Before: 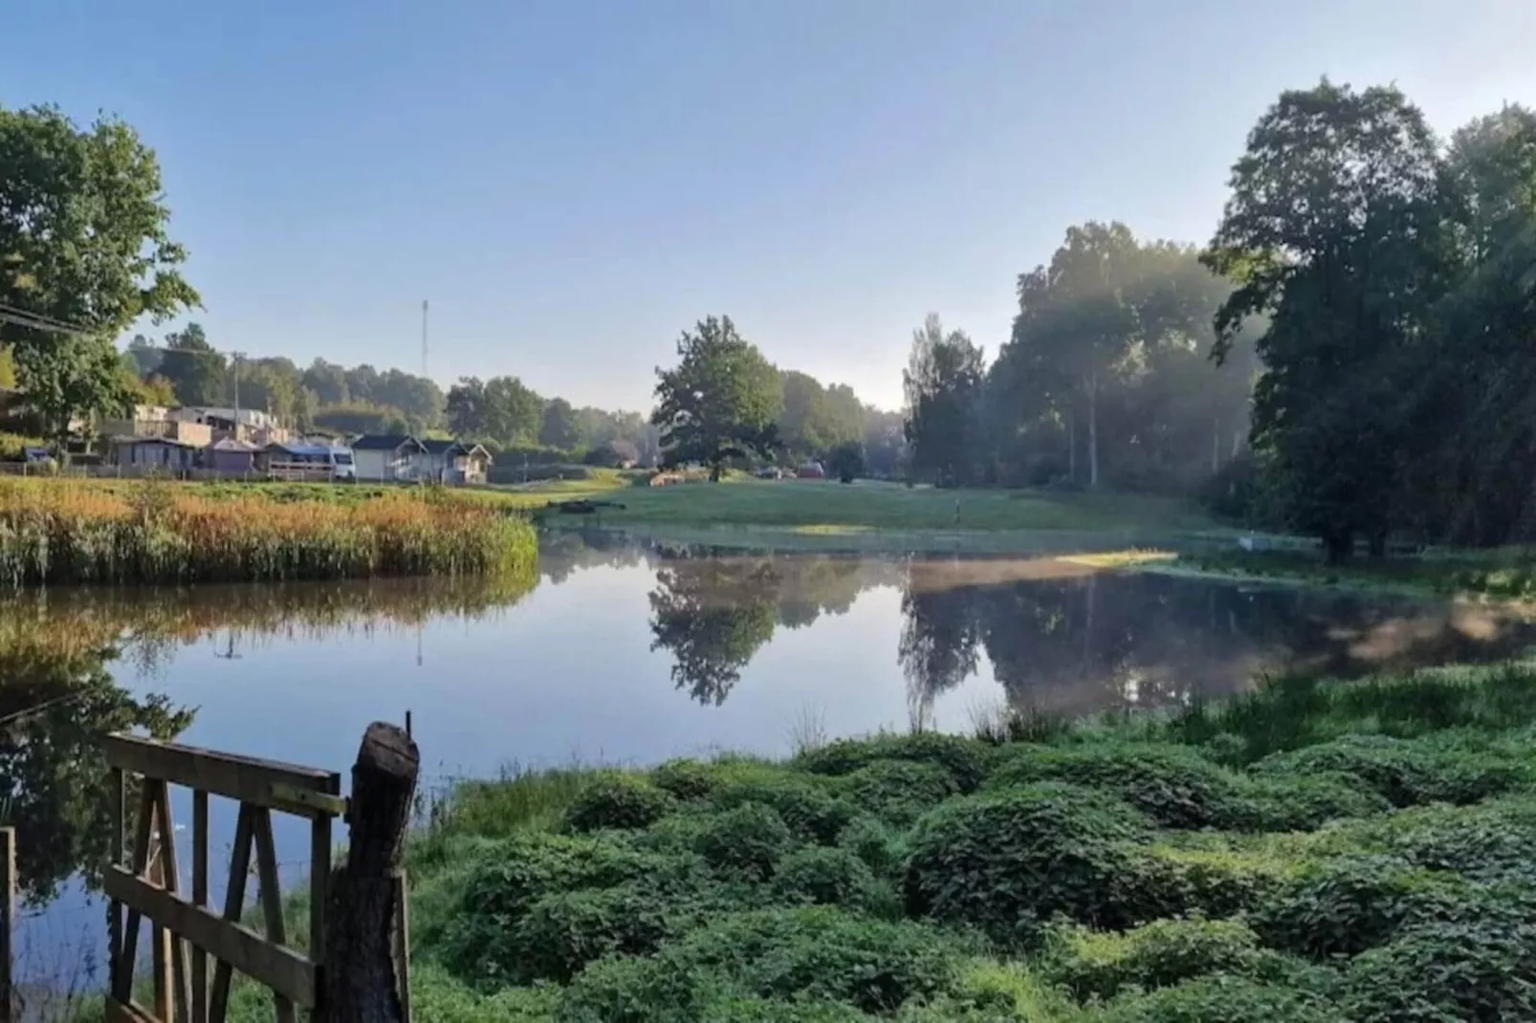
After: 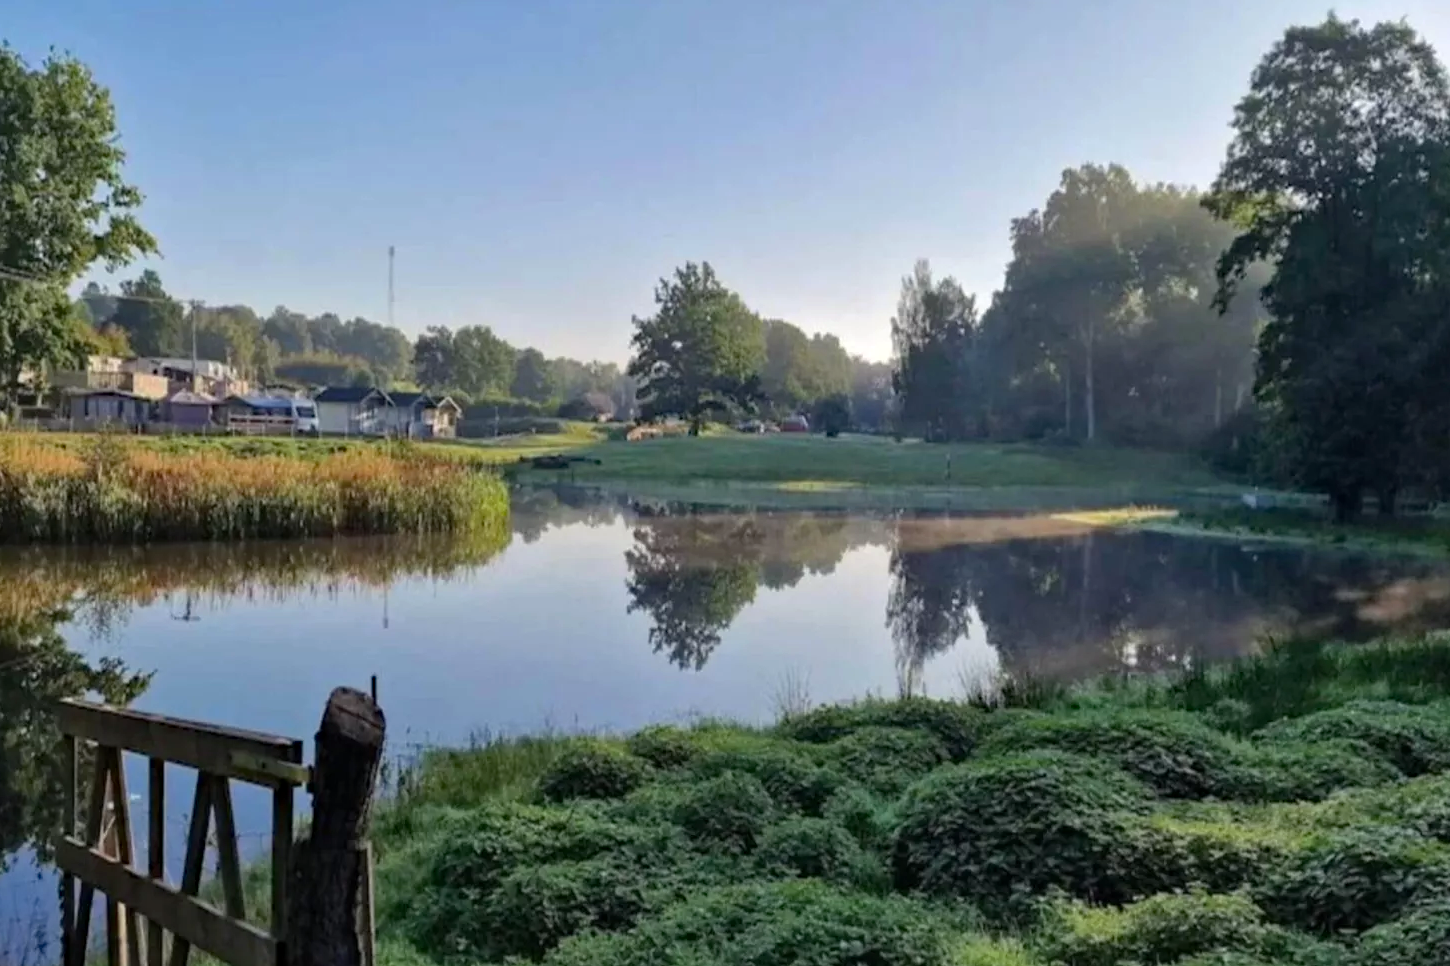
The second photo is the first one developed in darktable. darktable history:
haze removal: compatibility mode true, adaptive false
crop: left 3.305%, top 6.436%, right 6.389%, bottom 3.258%
